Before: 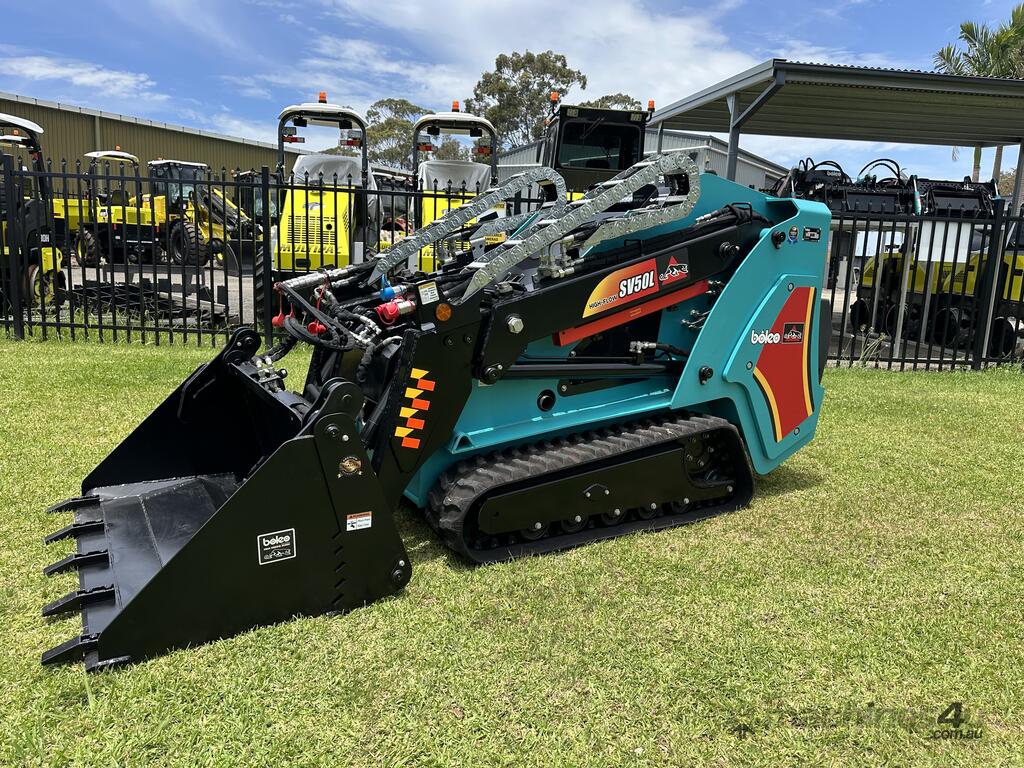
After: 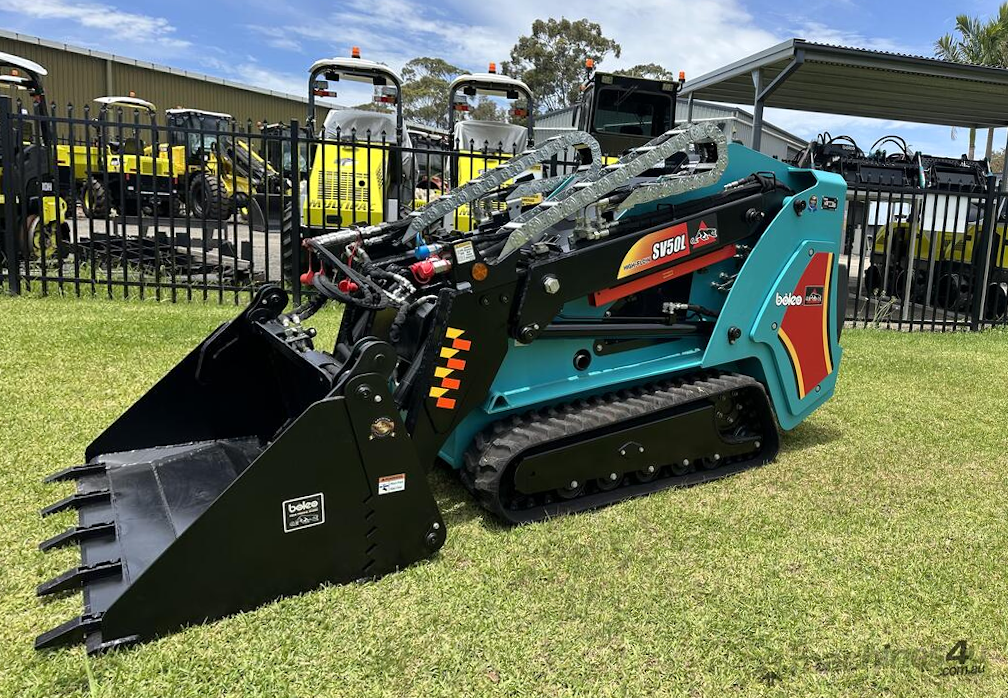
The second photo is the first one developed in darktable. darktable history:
levels: levels [0, 0.492, 0.984]
rotate and perspective: rotation -0.013°, lens shift (vertical) -0.027, lens shift (horizontal) 0.178, crop left 0.016, crop right 0.989, crop top 0.082, crop bottom 0.918
